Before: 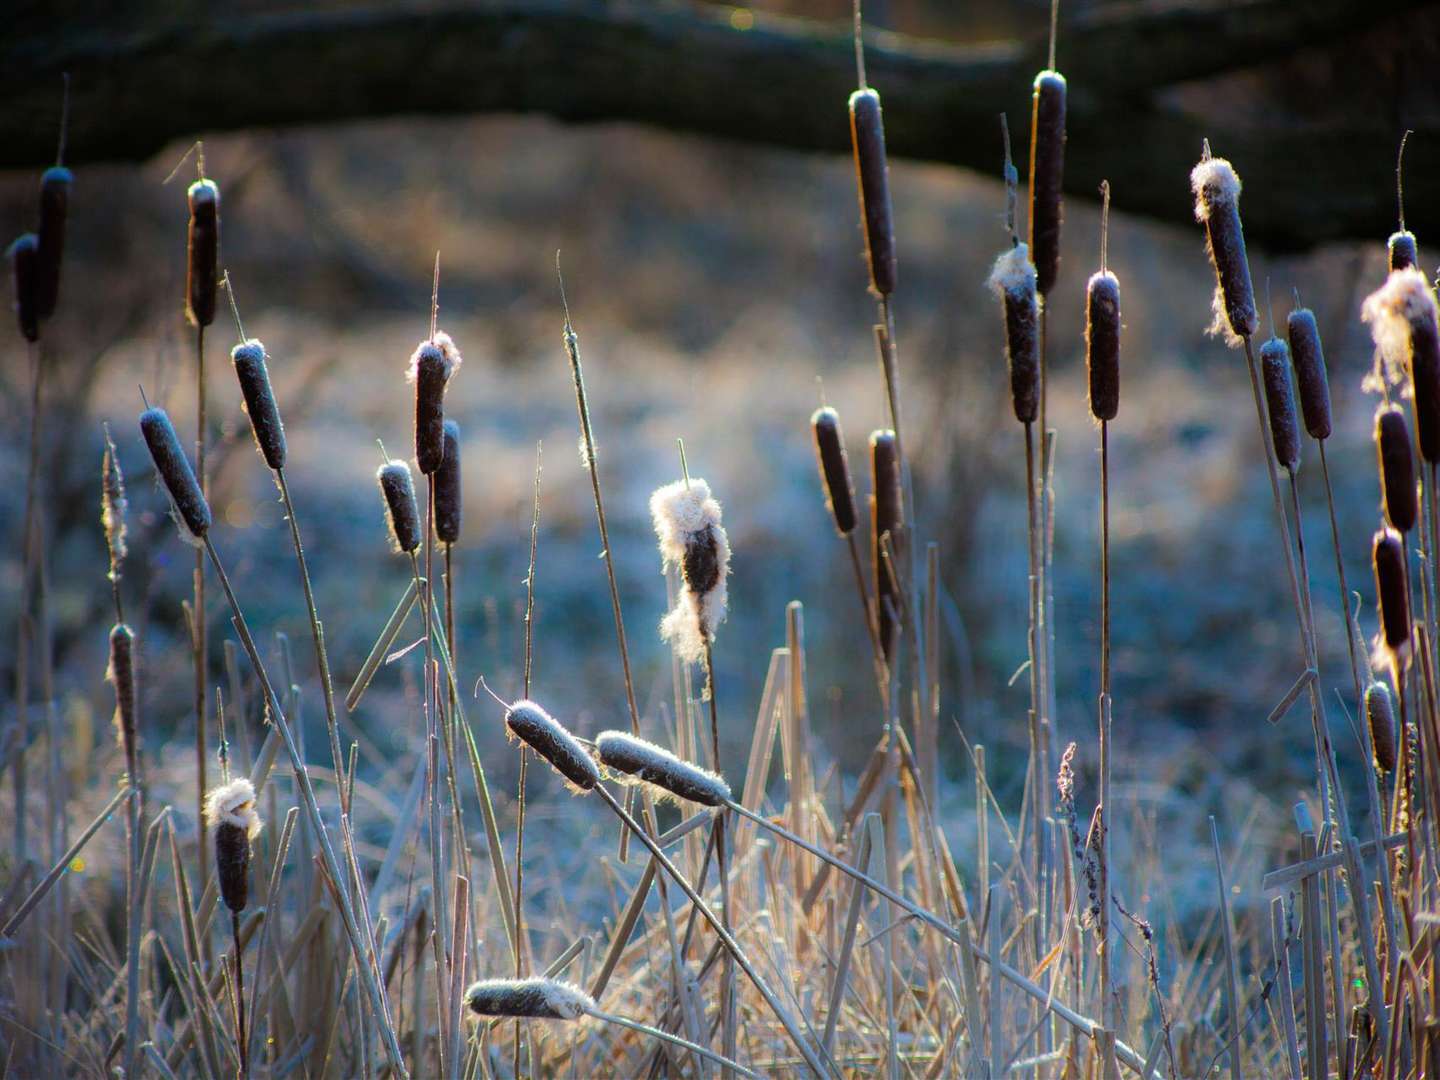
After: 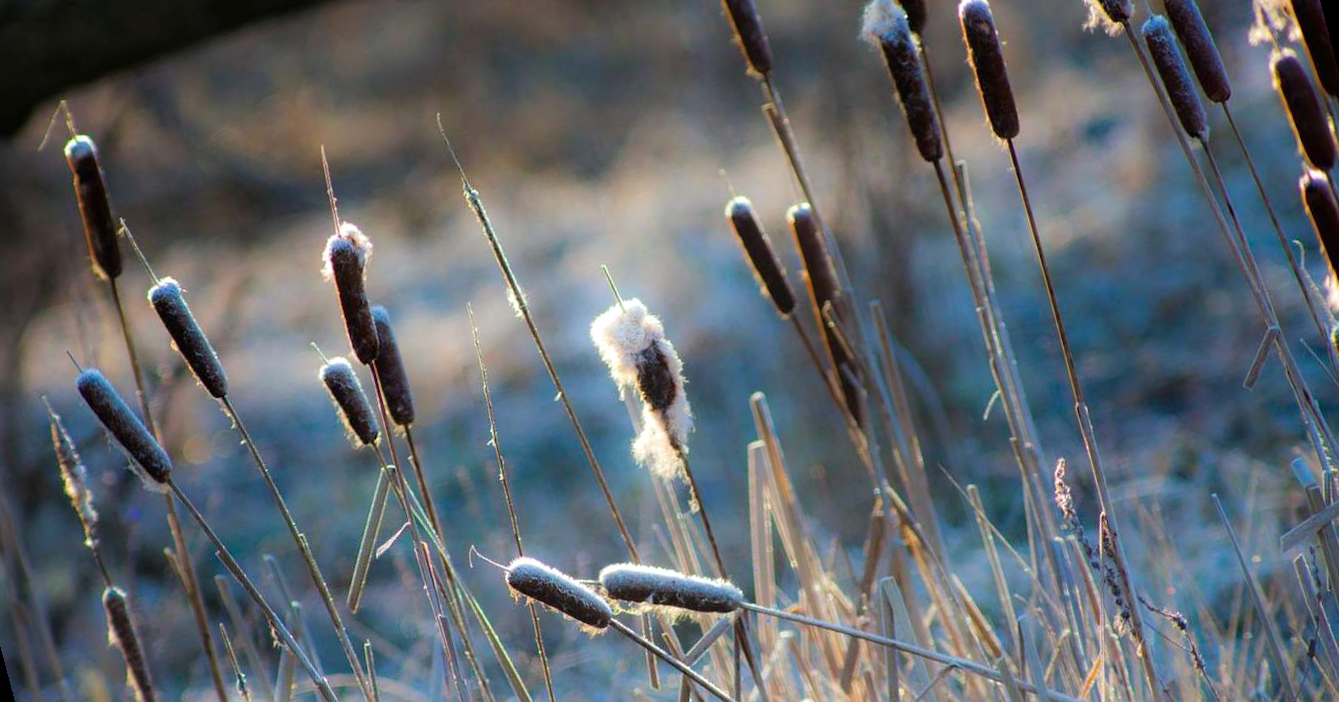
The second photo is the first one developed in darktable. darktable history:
exposure: exposure 0.128 EV, compensate highlight preservation false
rotate and perspective: rotation -14.8°, crop left 0.1, crop right 0.903, crop top 0.25, crop bottom 0.748
